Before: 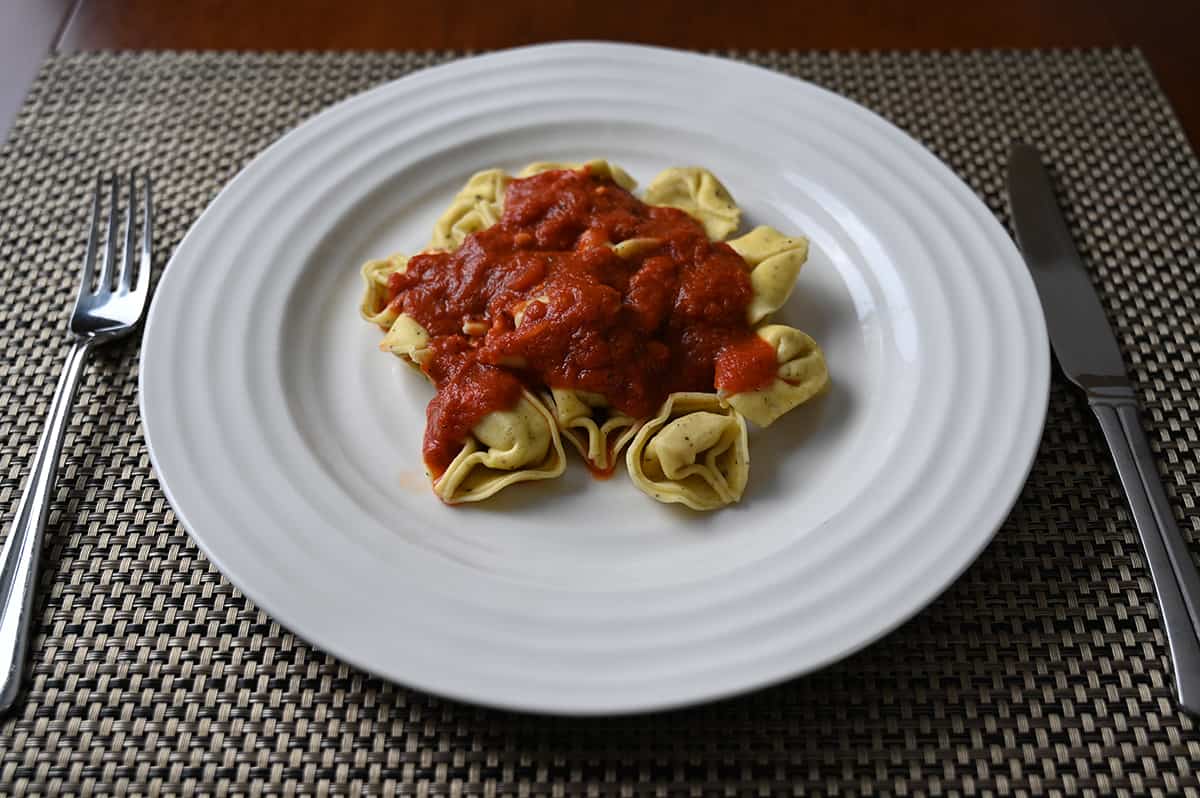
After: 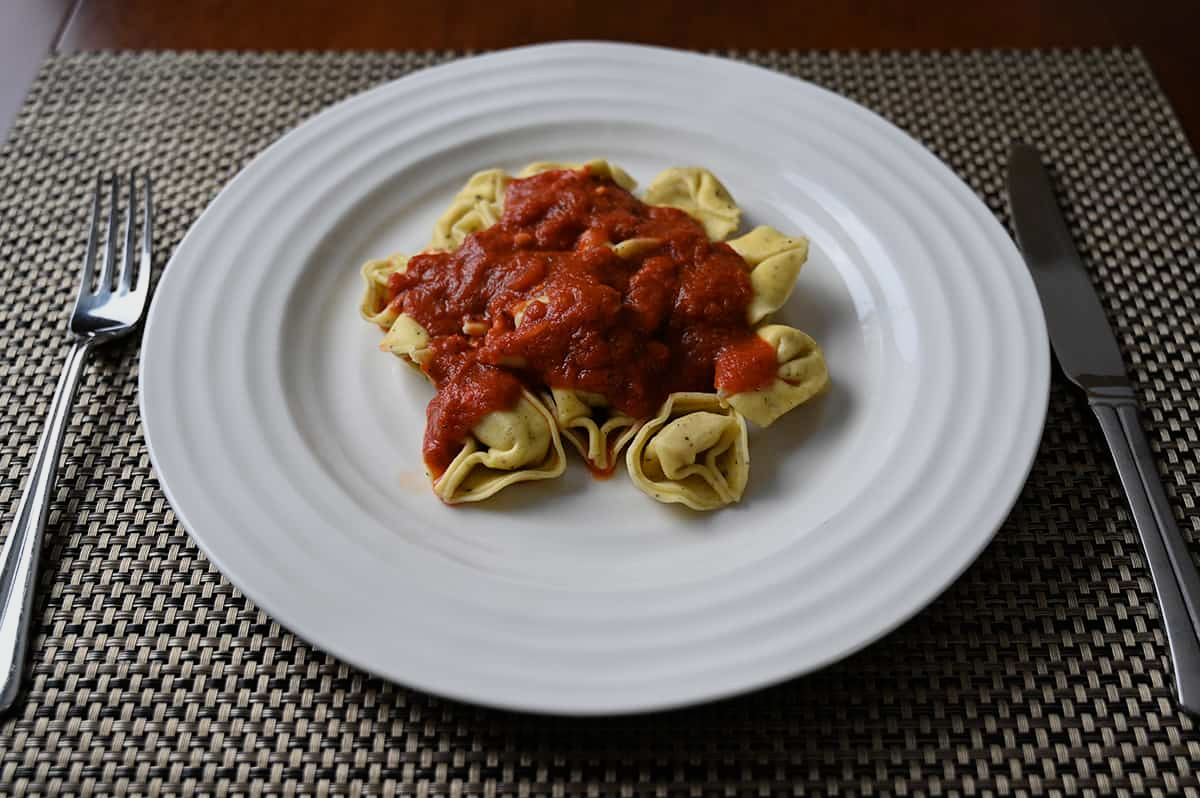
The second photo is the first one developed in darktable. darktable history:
filmic rgb: black relative exposure -11.32 EV, white relative exposure 3.25 EV, threshold 5.99 EV, hardness 6.74, enable highlight reconstruction true
